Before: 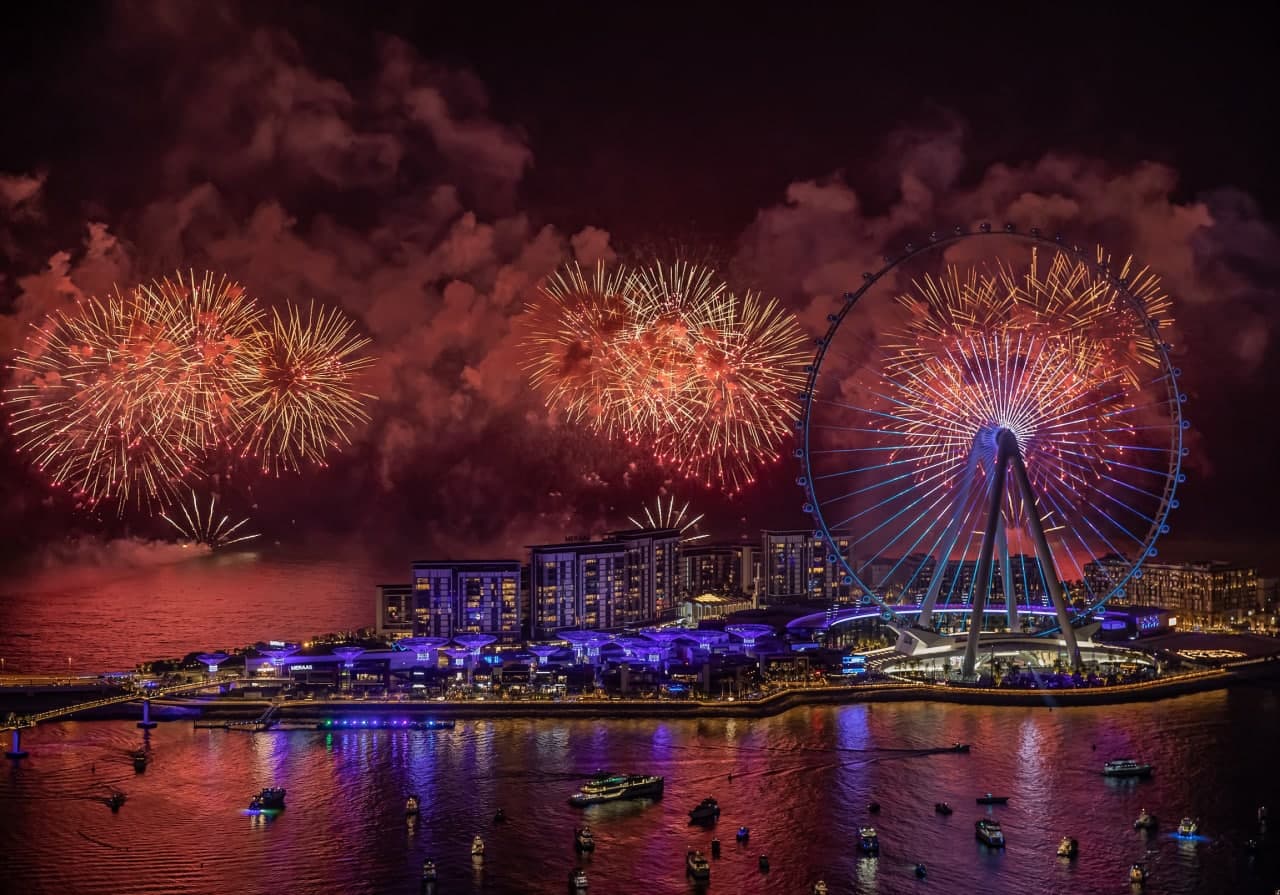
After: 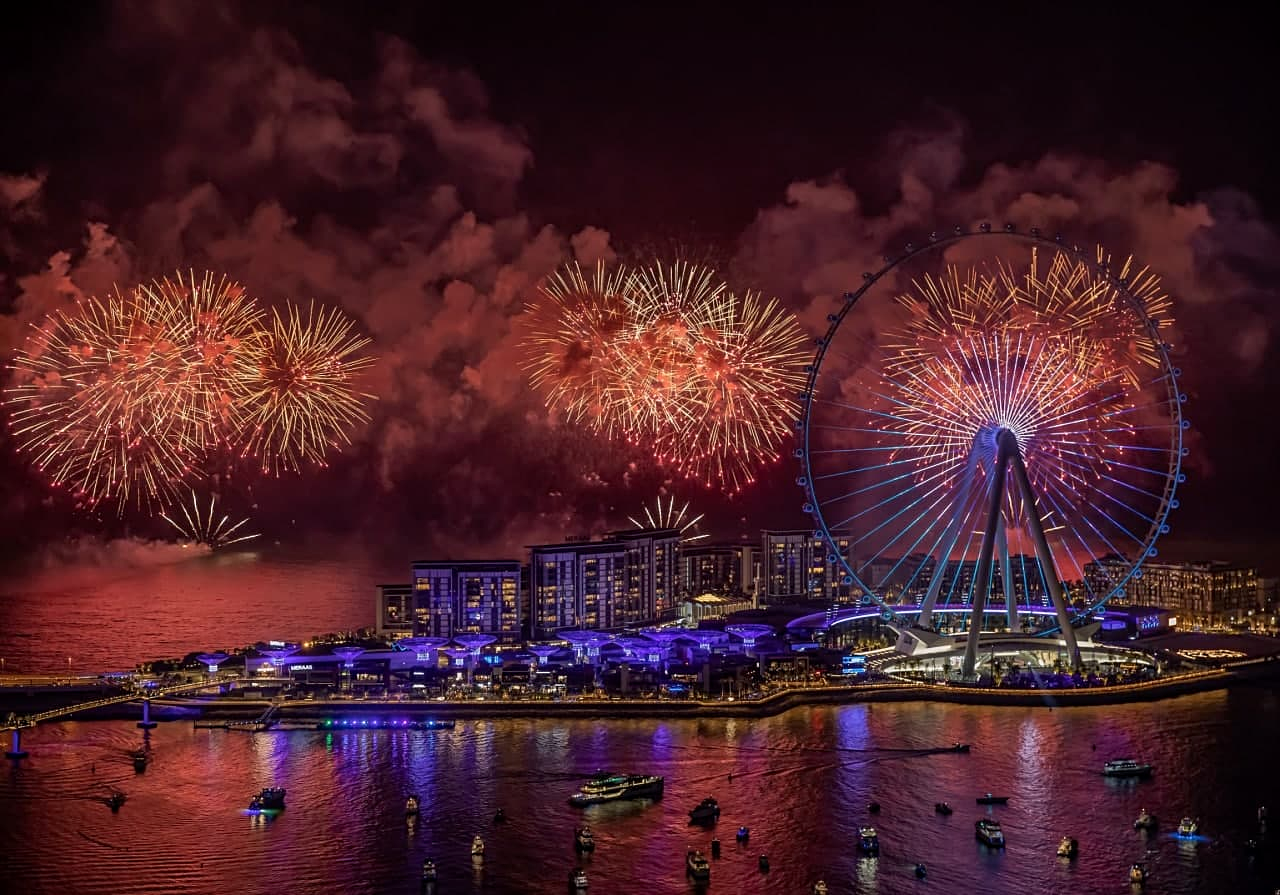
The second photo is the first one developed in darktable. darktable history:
sharpen: amount 0.214
exposure: black level correction 0.001, compensate highlight preservation false
